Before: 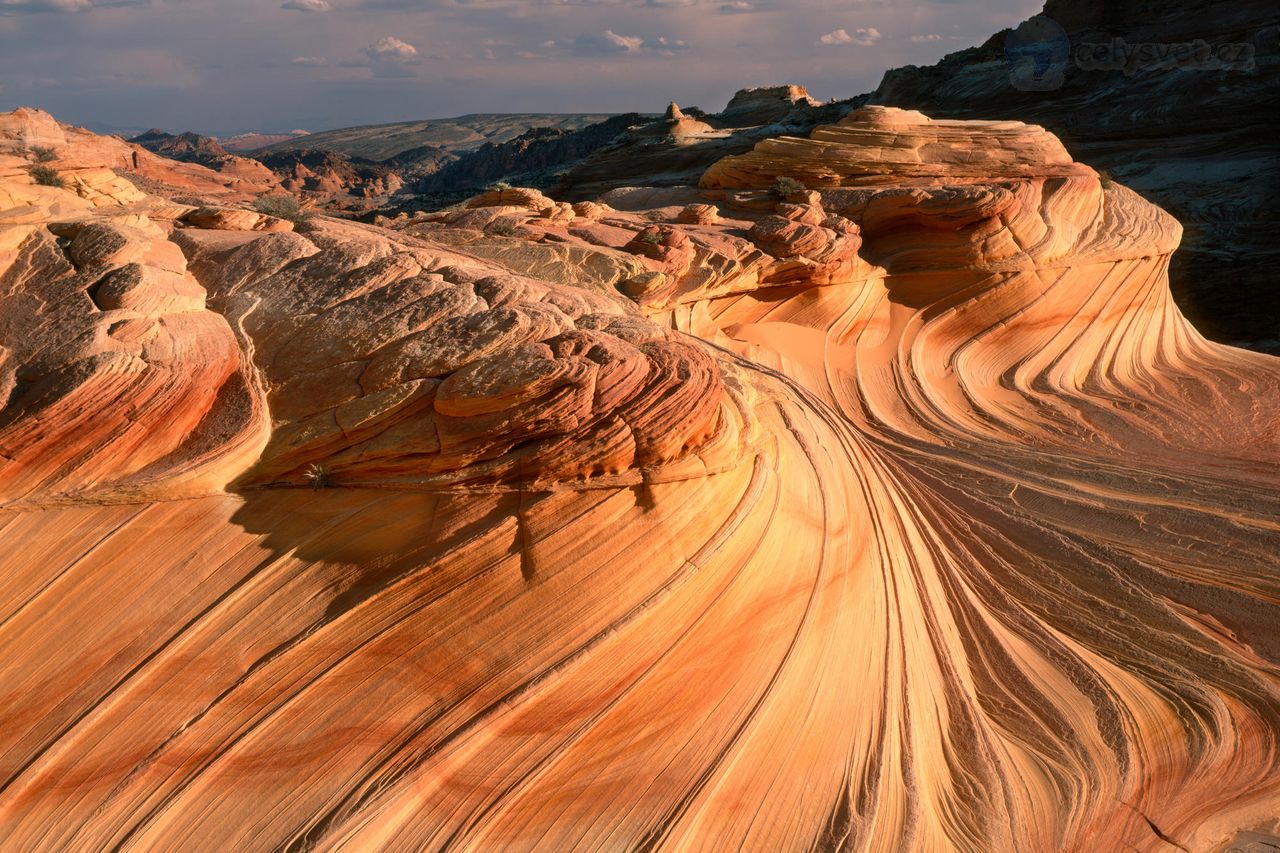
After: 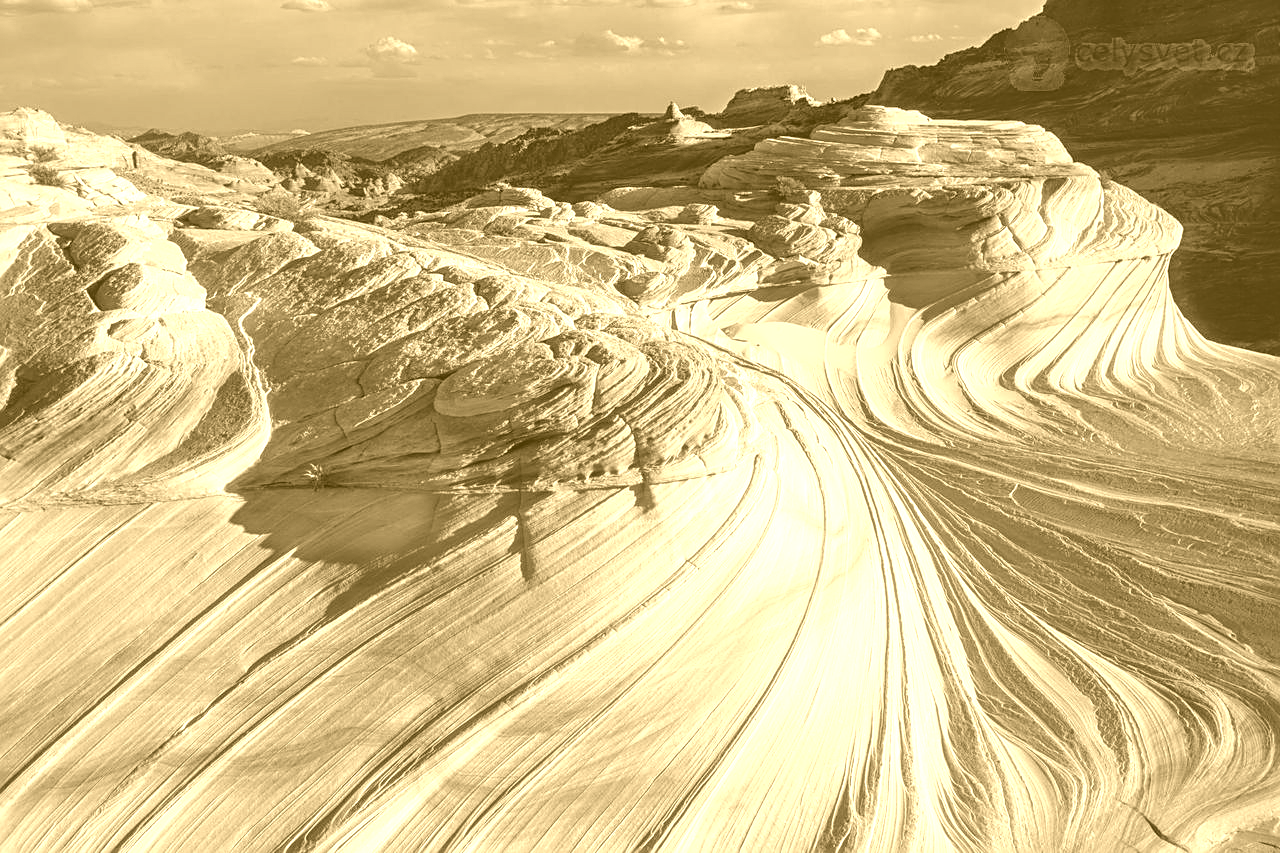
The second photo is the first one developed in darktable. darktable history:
colorize: hue 36°, source mix 100%
local contrast: on, module defaults
sharpen: on, module defaults
